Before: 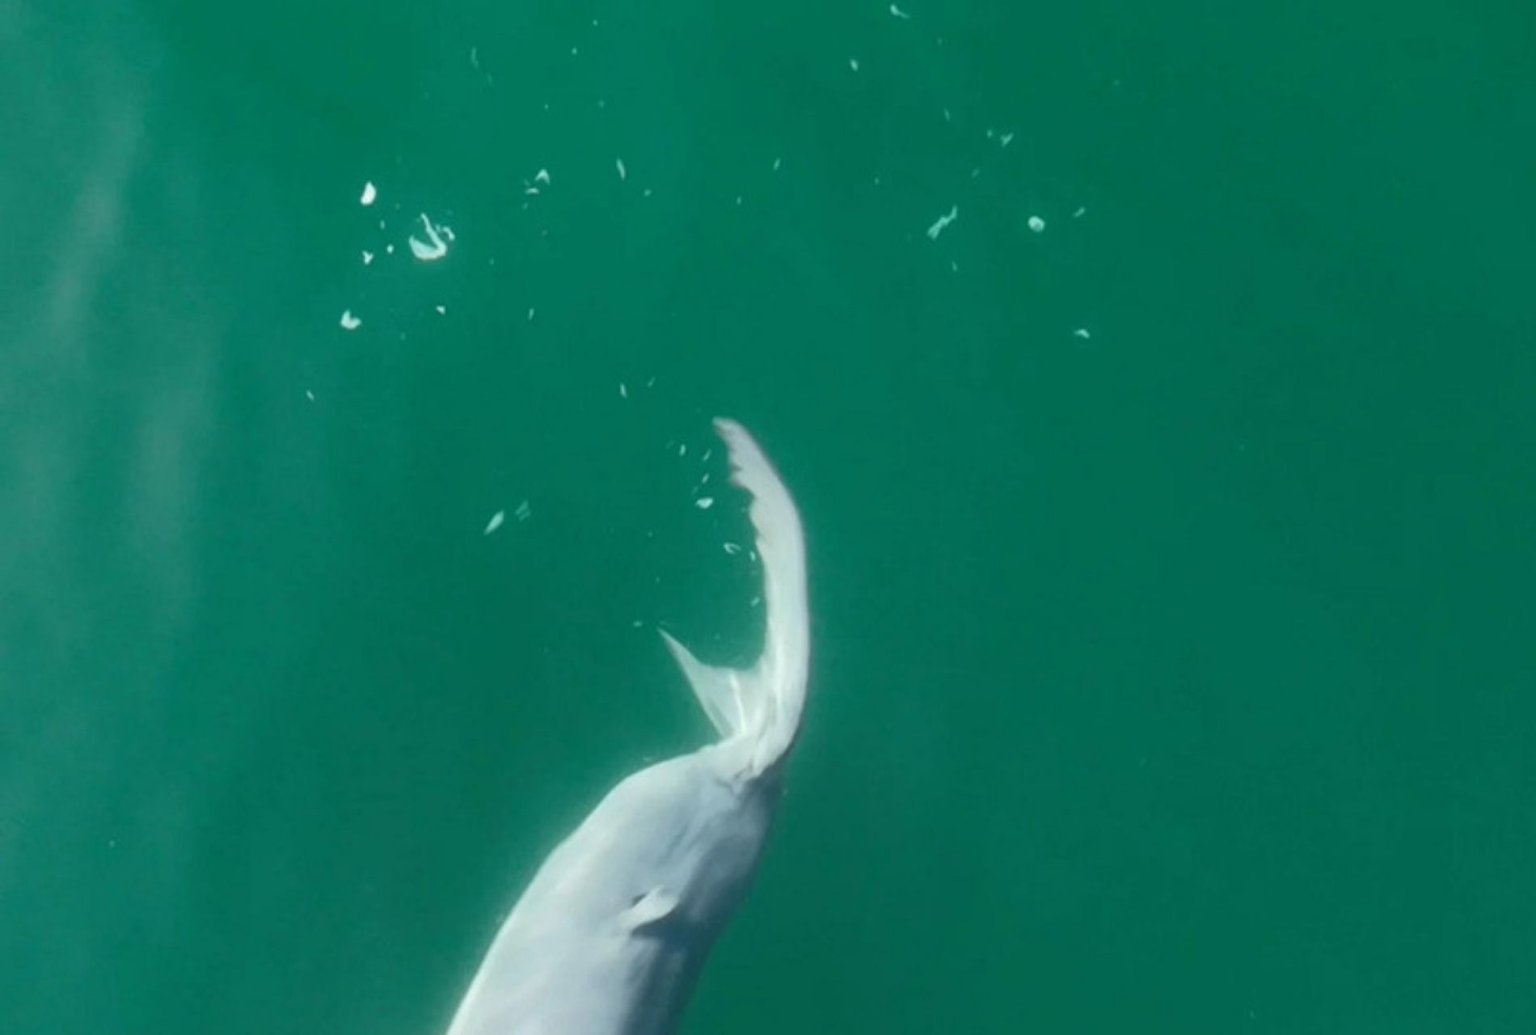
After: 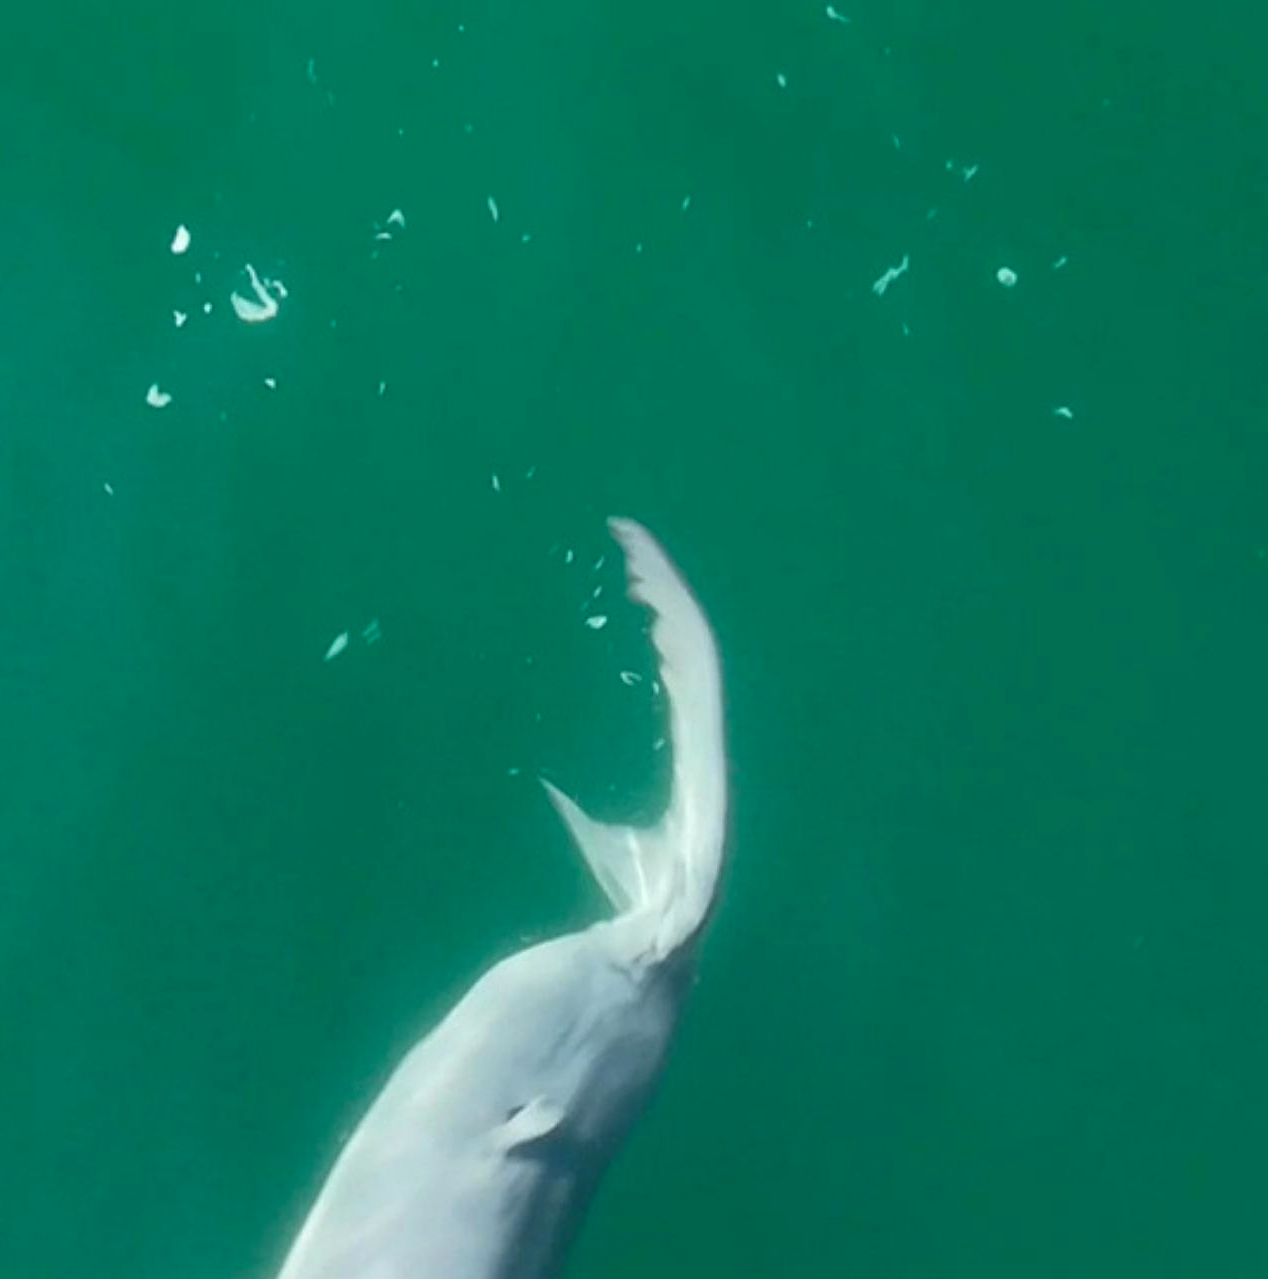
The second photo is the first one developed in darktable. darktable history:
color correction: highlights b* 0.062, saturation 1.11
sharpen: on, module defaults
shadows and highlights: shadows -8.2, white point adjustment 1.5, highlights 11.87
crop and rotate: left 14.502%, right 18.741%
